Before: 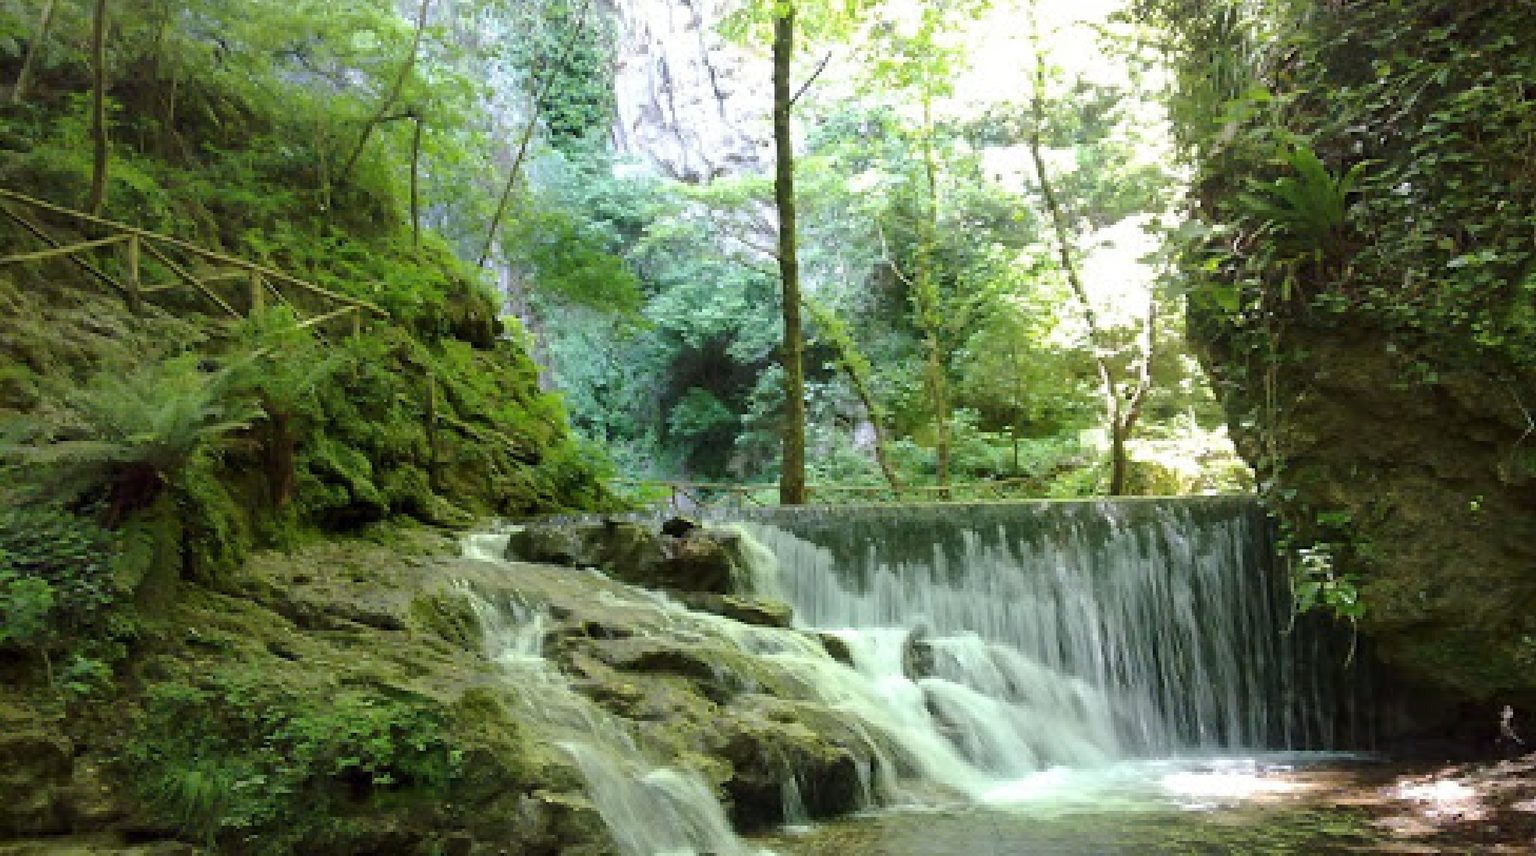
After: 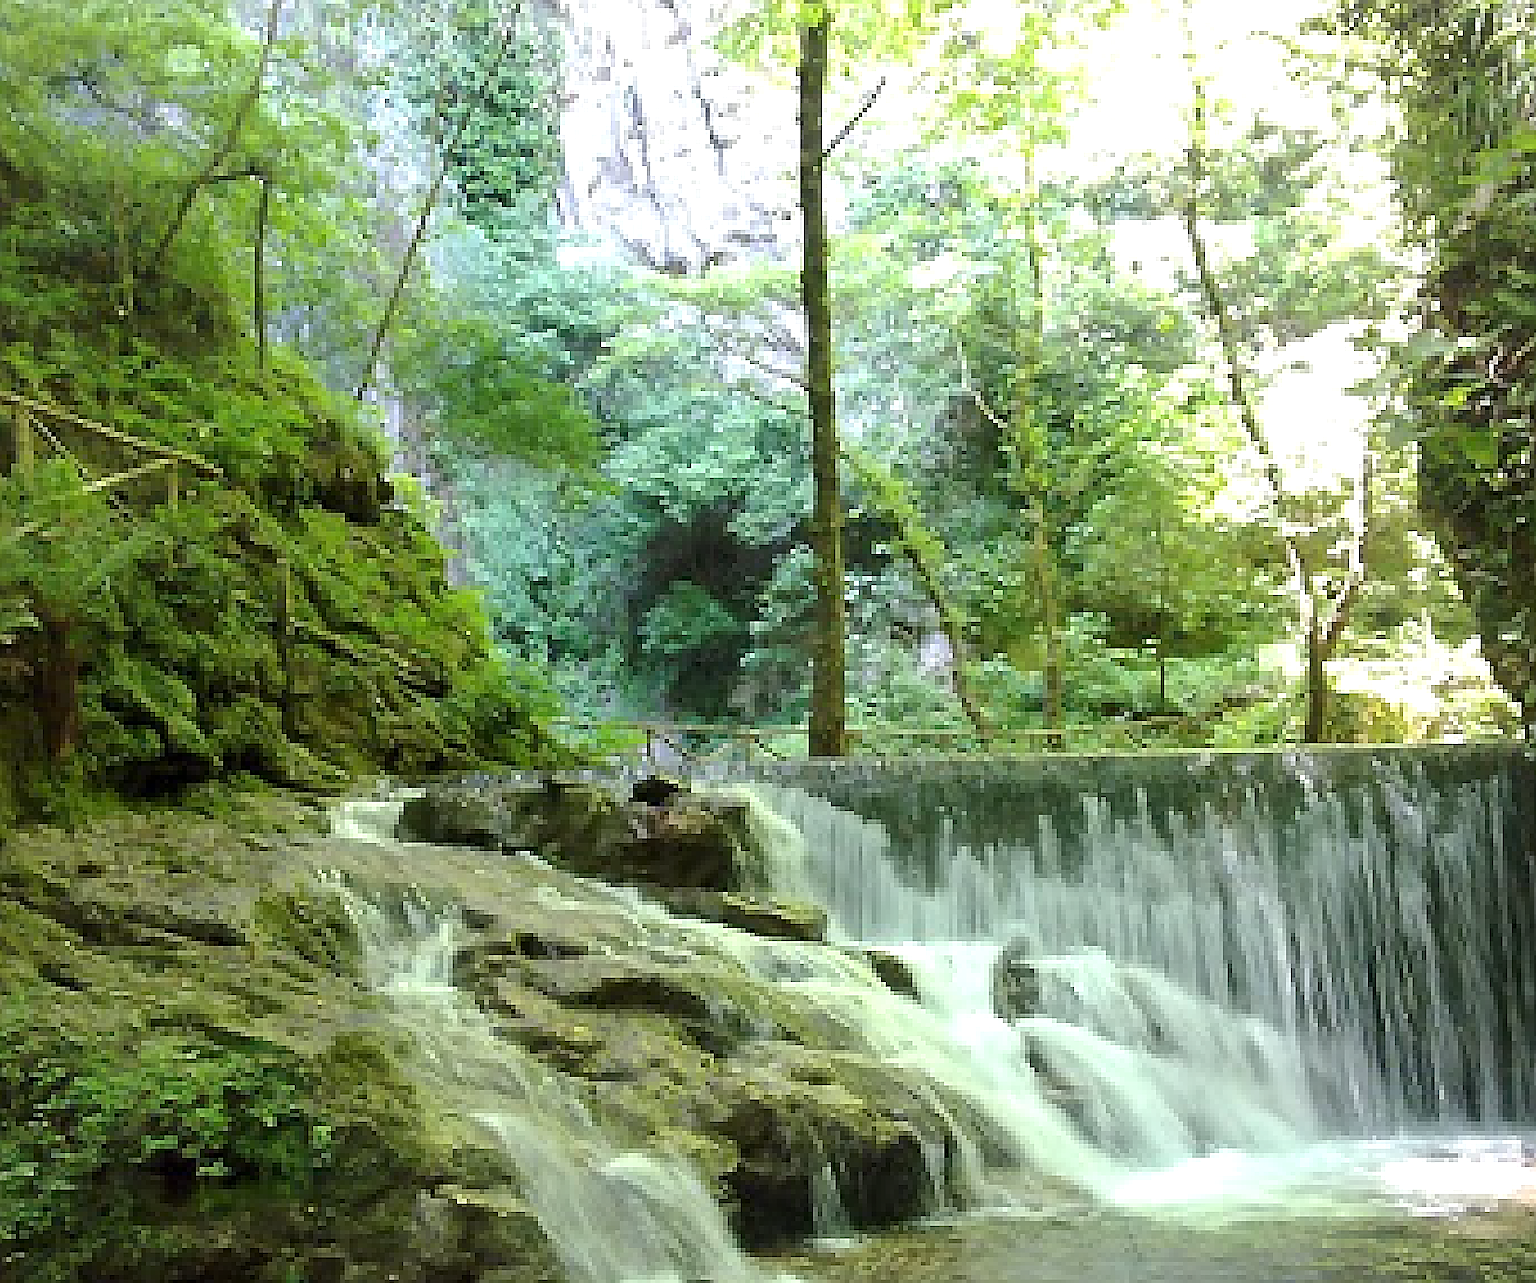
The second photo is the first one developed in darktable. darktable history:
exposure: exposure 0.236 EV, compensate highlight preservation false
crop and rotate: left 15.754%, right 17.579%
sharpen: radius 1.4, amount 1.25, threshold 0.7
